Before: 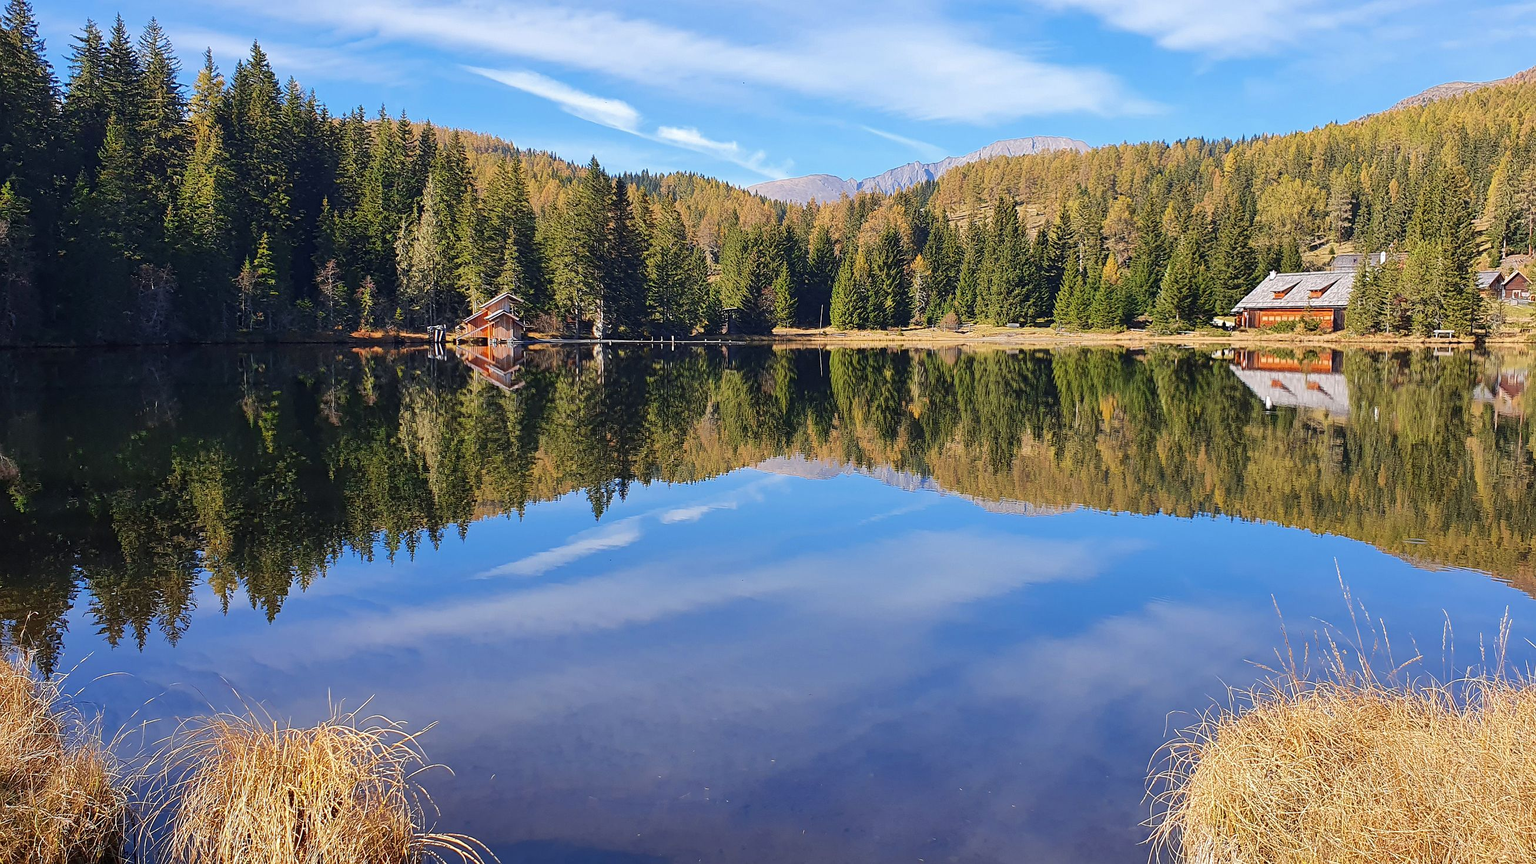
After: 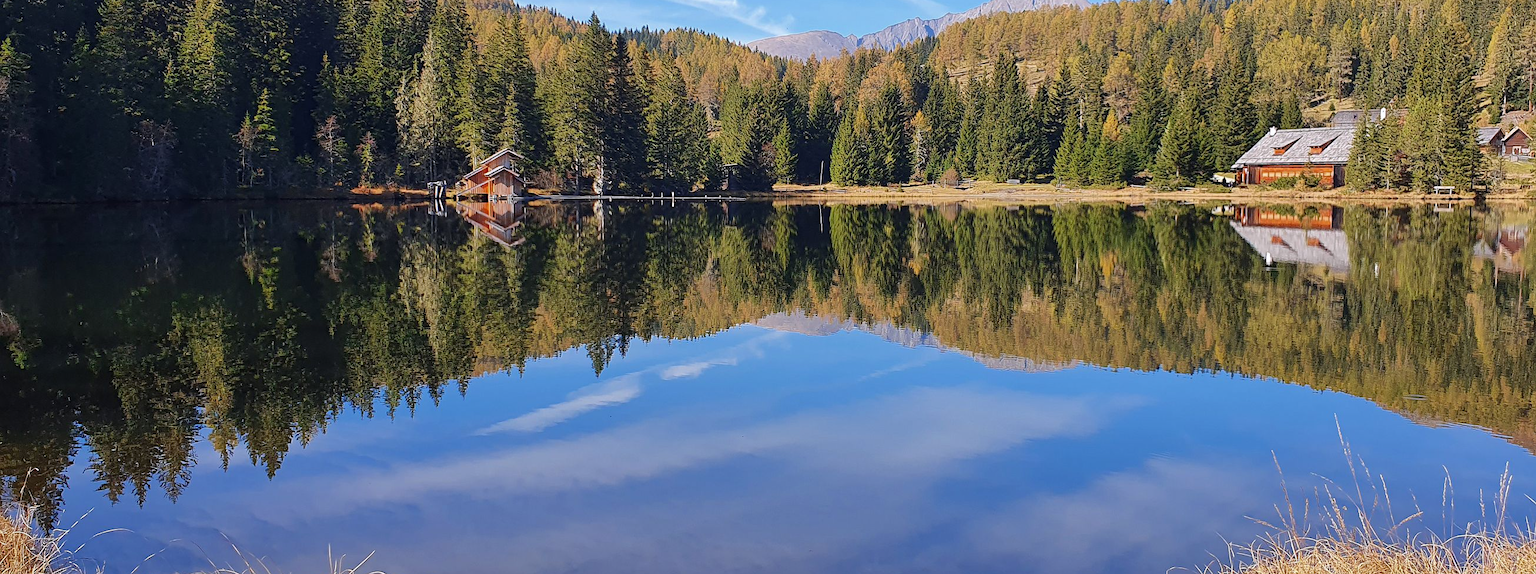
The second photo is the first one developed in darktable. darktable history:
crop: top 16.727%, bottom 16.727%
white balance: red 1.004, blue 1.024
base curve: curves: ch0 [(0, 0) (0.74, 0.67) (1, 1)]
